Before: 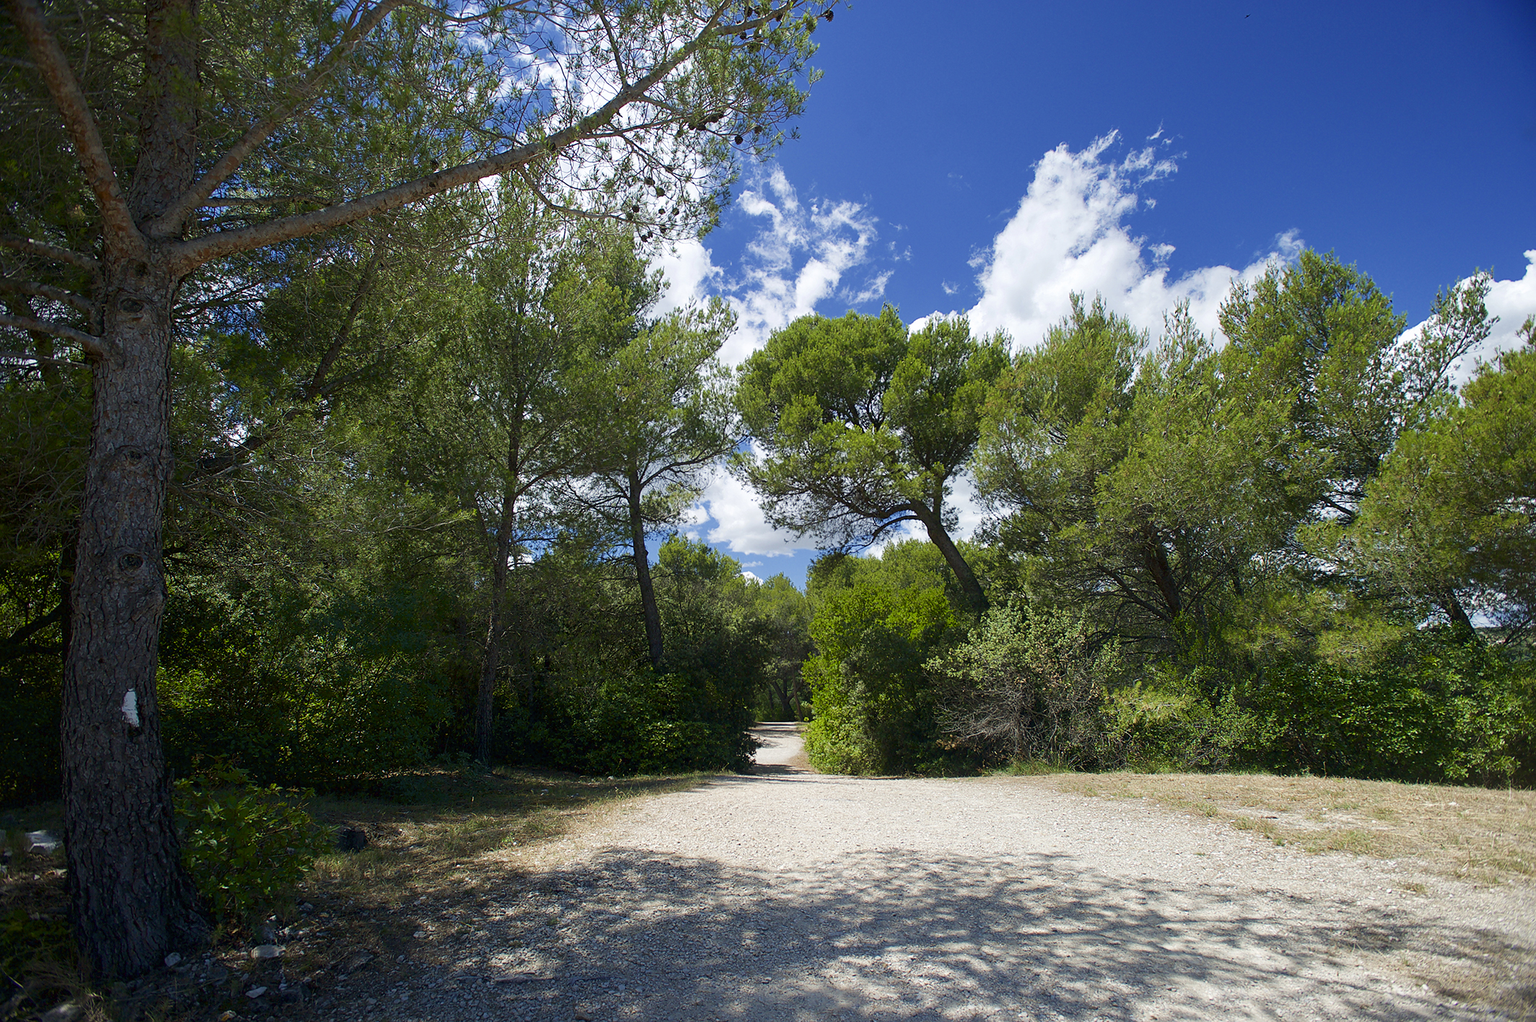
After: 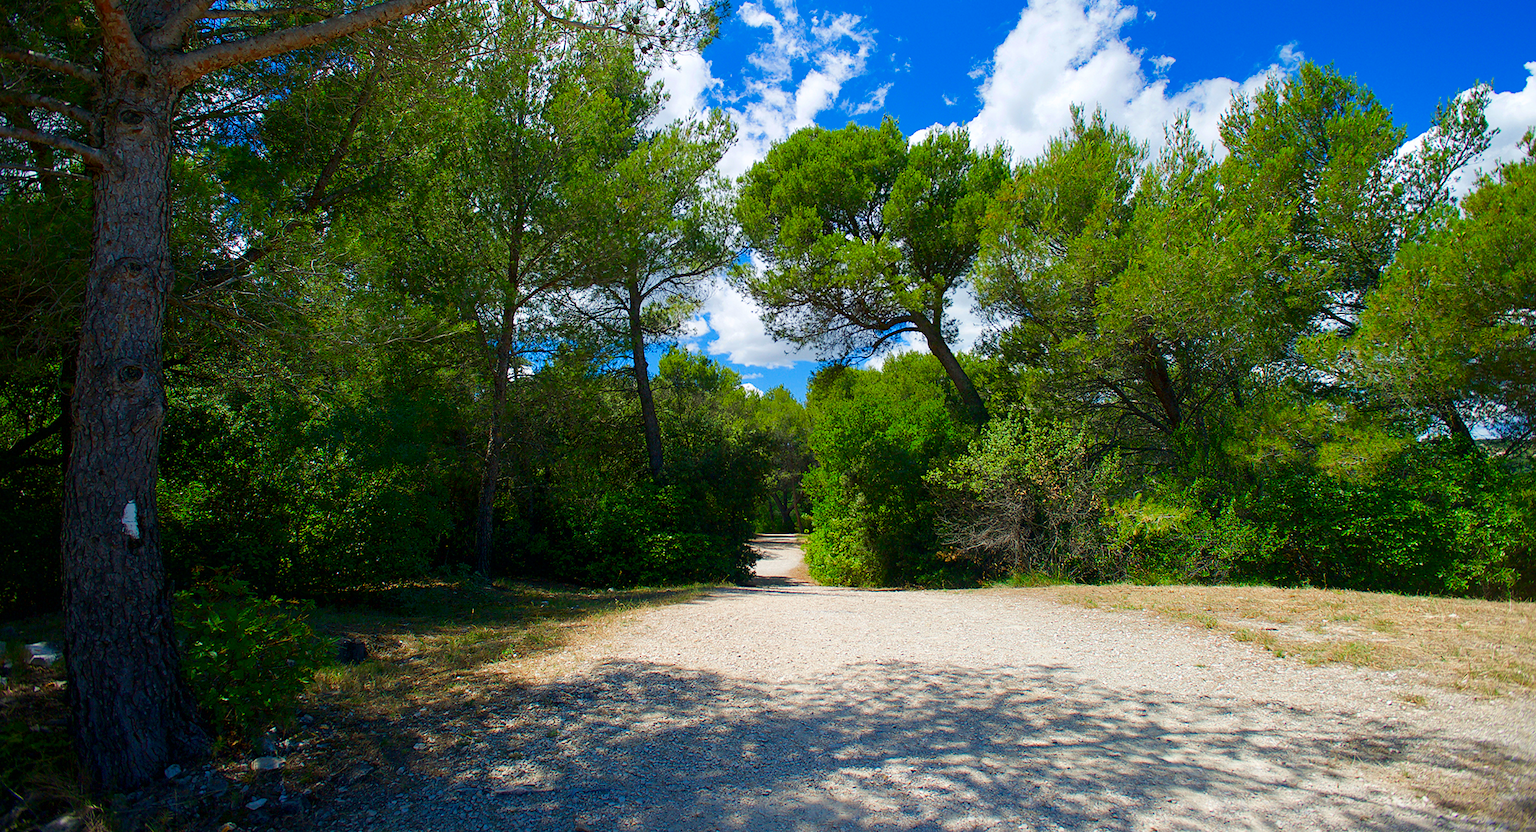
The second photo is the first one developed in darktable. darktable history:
crop and rotate: top 18.44%
contrast brightness saturation: saturation 0.489
